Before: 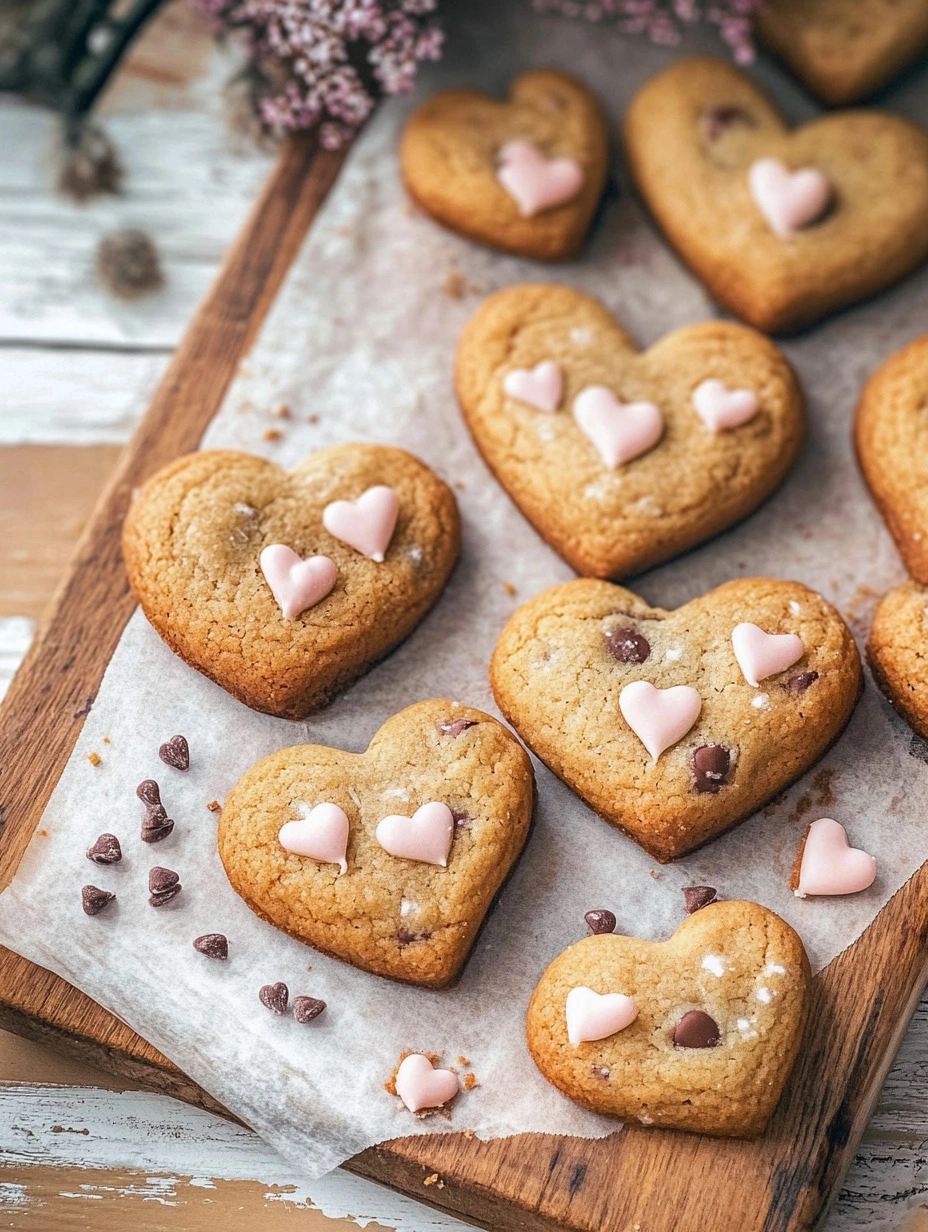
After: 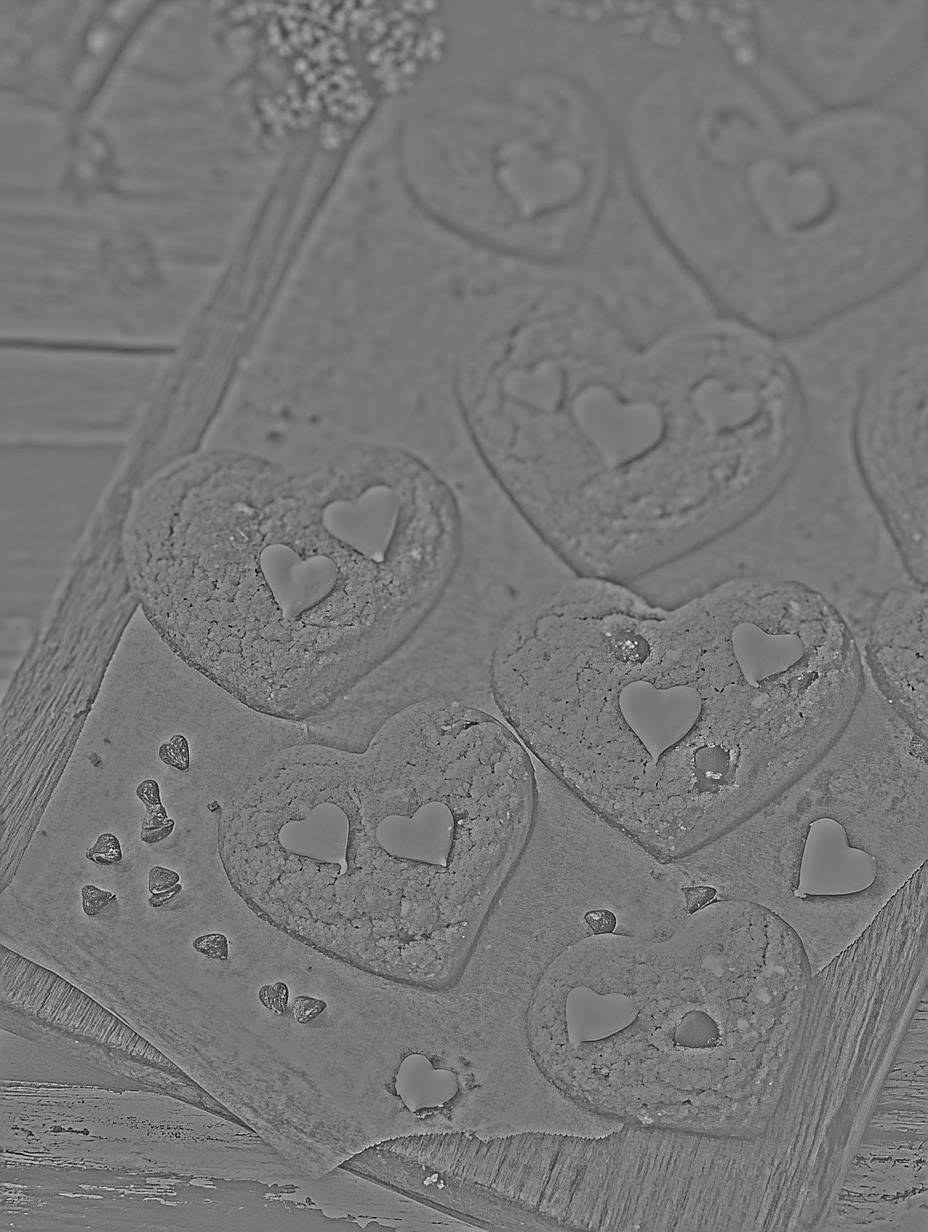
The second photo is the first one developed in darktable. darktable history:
sharpen: radius 1.4, amount 1.25, threshold 0.7
highpass: sharpness 25.84%, contrast boost 14.94%
